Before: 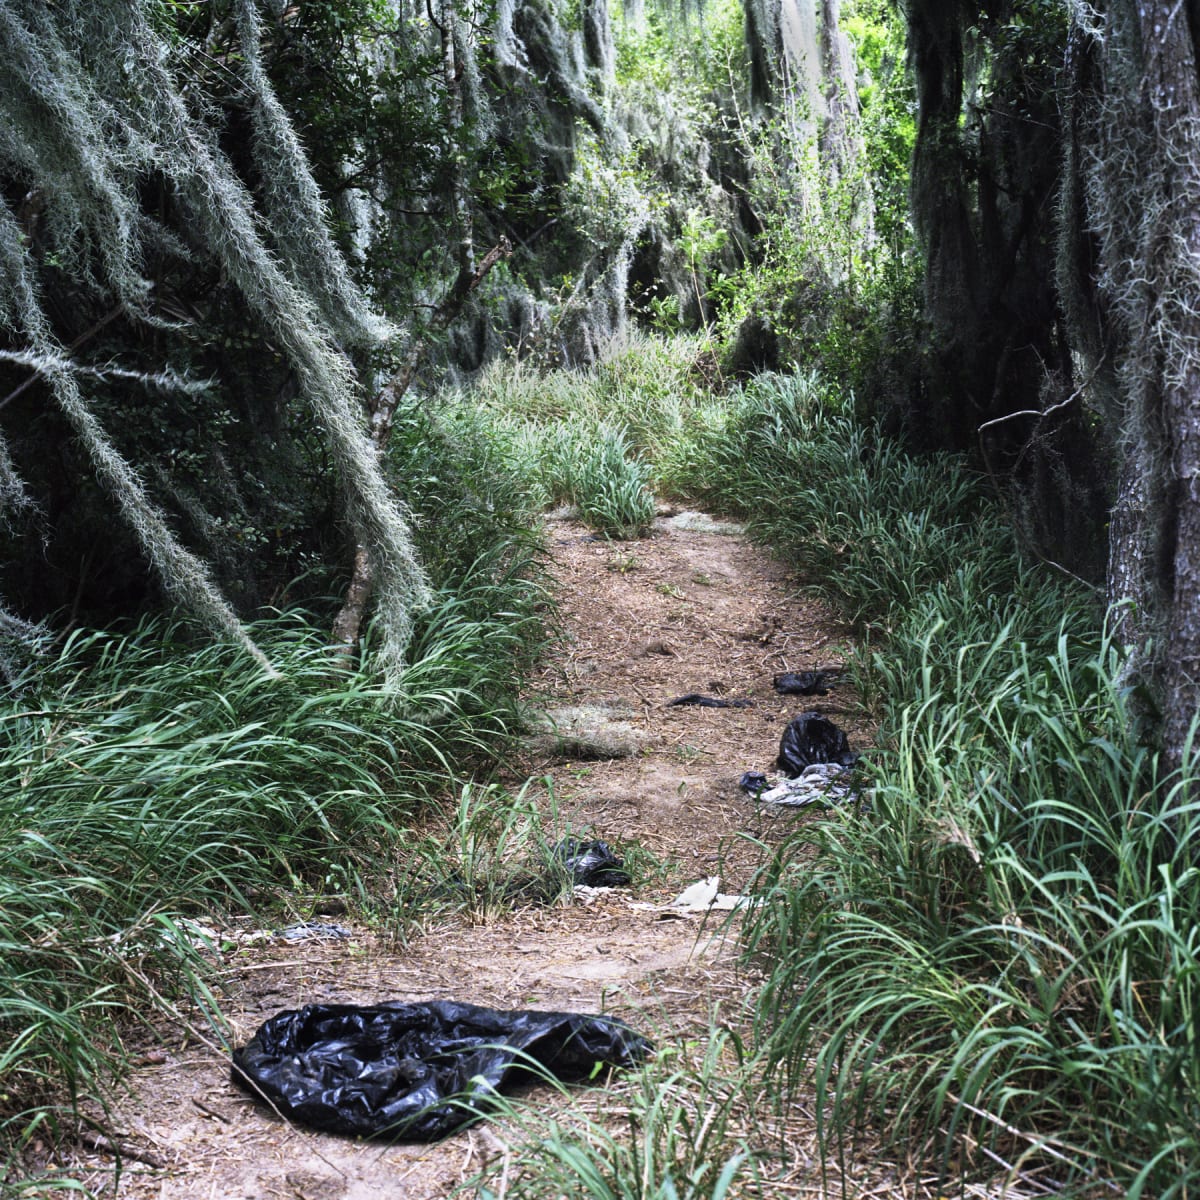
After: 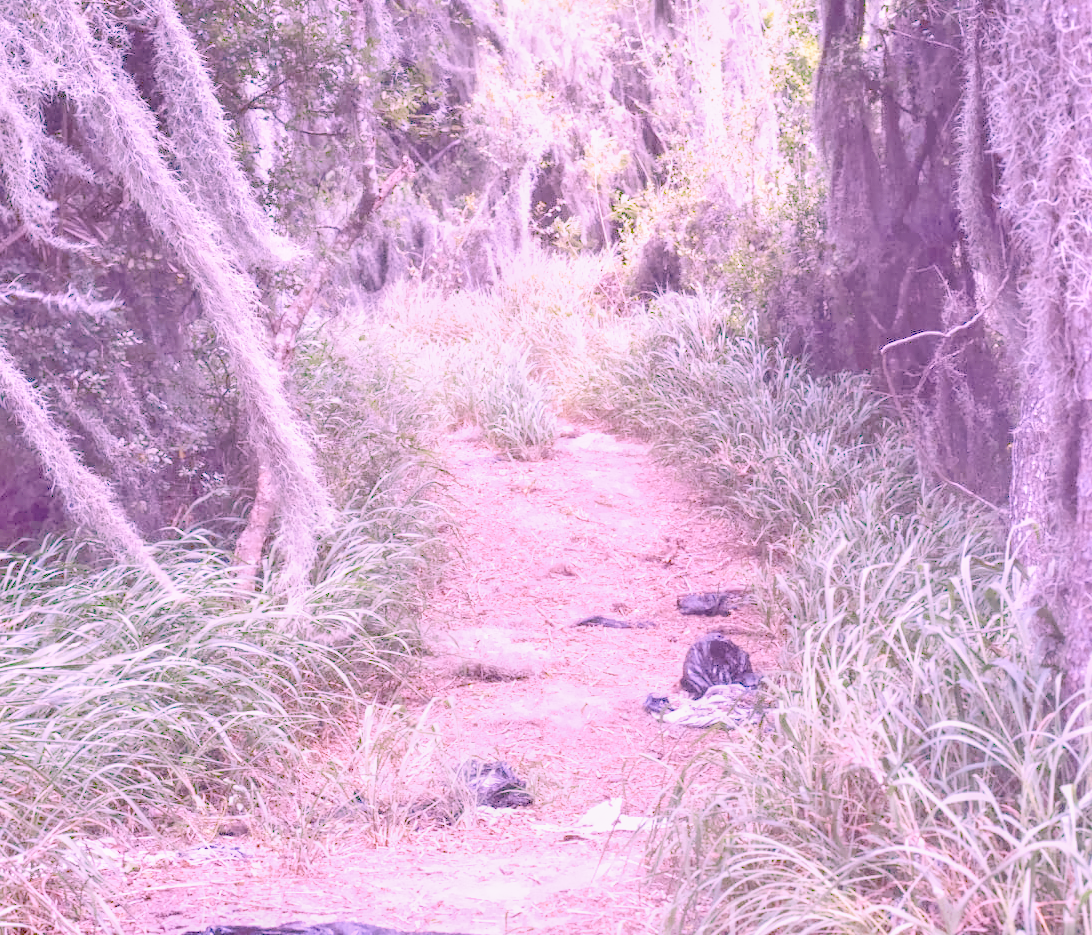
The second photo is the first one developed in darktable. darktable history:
filmic rgb "scene-referred default": black relative exposure -7.65 EV, white relative exposure 4.56 EV, hardness 3.61
raw chromatic aberrations: on, module defaults
color balance rgb: perceptual saturation grading › global saturation 25%, global vibrance 20%
hot pixels: on, module defaults
lens correction: scale 1.01, crop 1, focal 85, aperture 2.8, distance 2.07, camera "Canon EOS RP", lens "Canon RF 85mm F2 MACRO IS STM"
raw denoise: x [[0, 0.25, 0.5, 0.75, 1] ×4]
denoise (profiled): preserve shadows 1.11, scattering 0.121, a [-1, 0, 0], b [0, 0, 0], compensate highlight preservation false
crop: left 8.155%, top 6.611%, bottom 15.385%
highlight reconstruction: method reconstruct in LCh, iterations 1, diameter of reconstruction 64 px
white balance: red 1.907, blue 1.815
exposure: black level correction 0, exposure 0.95 EV, compensate exposure bias true, compensate highlight preservation false
tone equalizer "relight: fill-in": -7 EV 0.15 EV, -6 EV 0.6 EV, -5 EV 1.15 EV, -4 EV 1.33 EV, -3 EV 1.15 EV, -2 EV 0.6 EV, -1 EV 0.15 EV, mask exposure compensation -0.5 EV
local contrast: detail 130%
